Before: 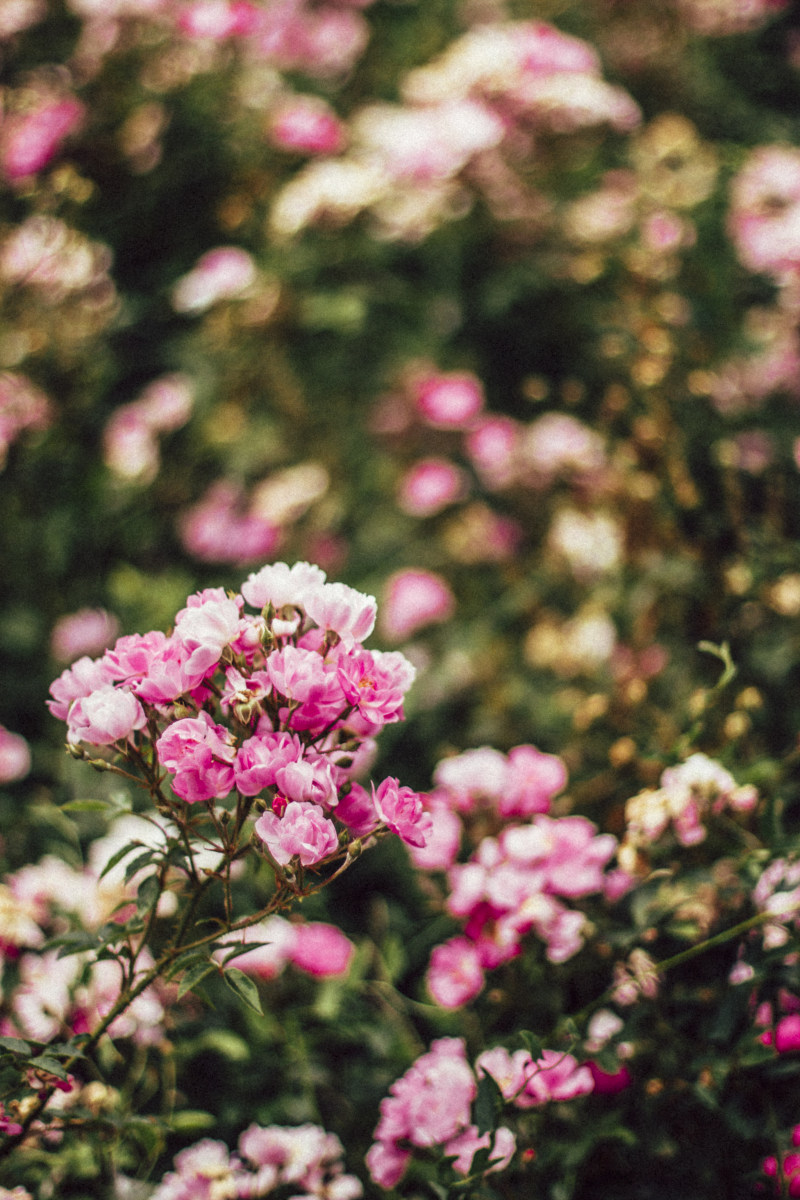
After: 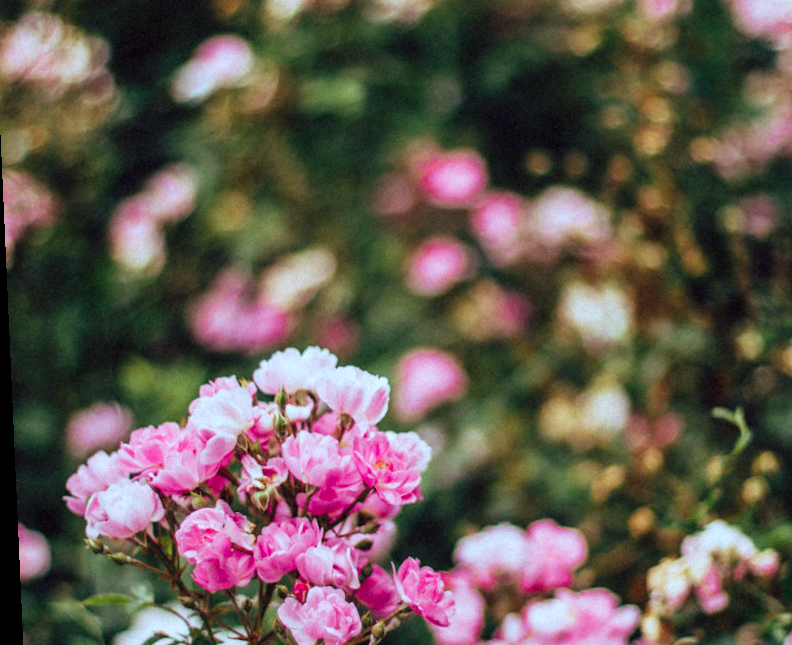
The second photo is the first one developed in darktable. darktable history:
white balance: red 0.926, green 1.003, blue 1.133
crop: left 1.744%, top 19.225%, right 5.069%, bottom 28.357%
rotate and perspective: rotation -2.56°, automatic cropping off
